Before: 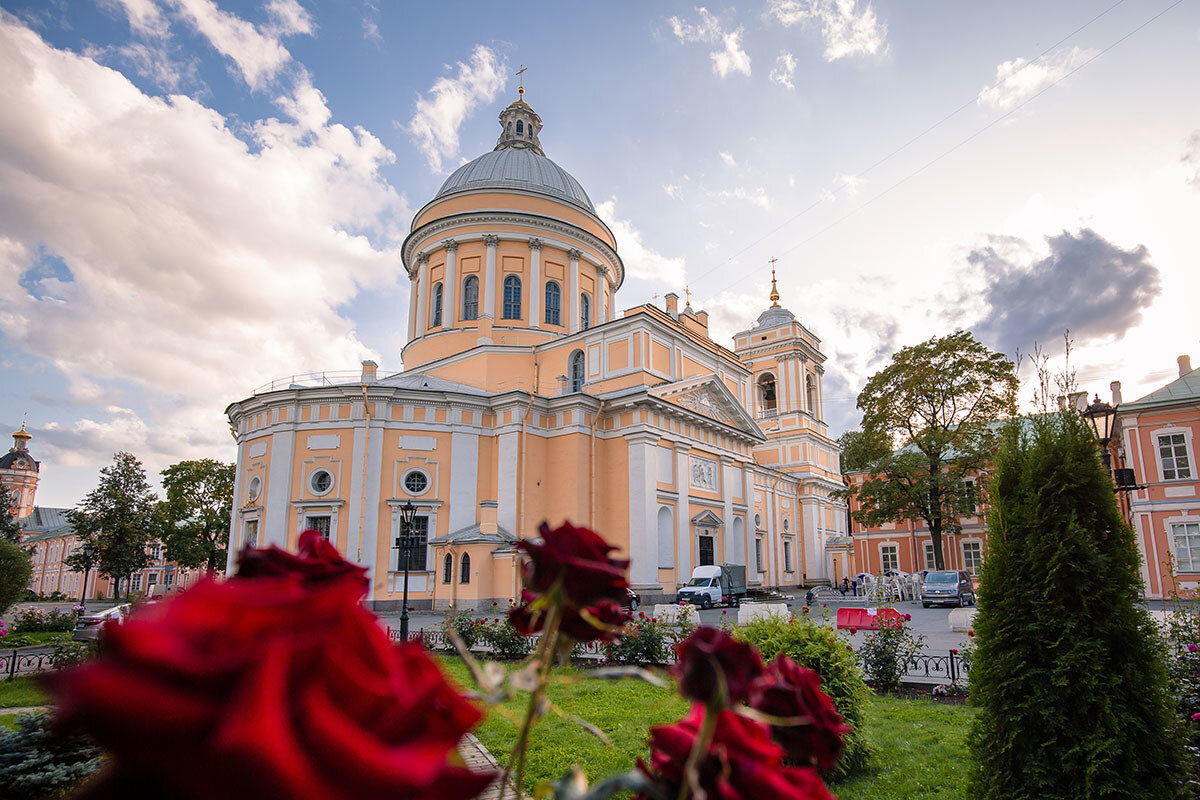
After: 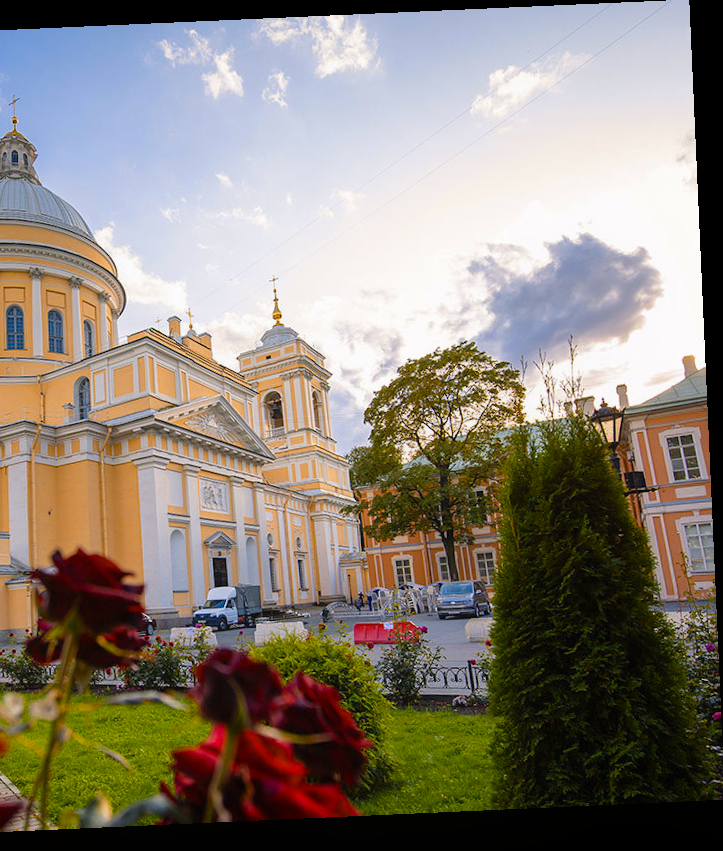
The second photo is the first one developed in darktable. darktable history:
color balance rgb: perceptual saturation grading › global saturation 20%, global vibrance 20%
rotate and perspective: rotation -2.56°, automatic cropping off
crop: left 41.402%
color contrast: green-magenta contrast 0.85, blue-yellow contrast 1.25, unbound 0
contrast equalizer: octaves 7, y [[0.6 ×6], [0.55 ×6], [0 ×6], [0 ×6], [0 ×6]], mix -0.2
